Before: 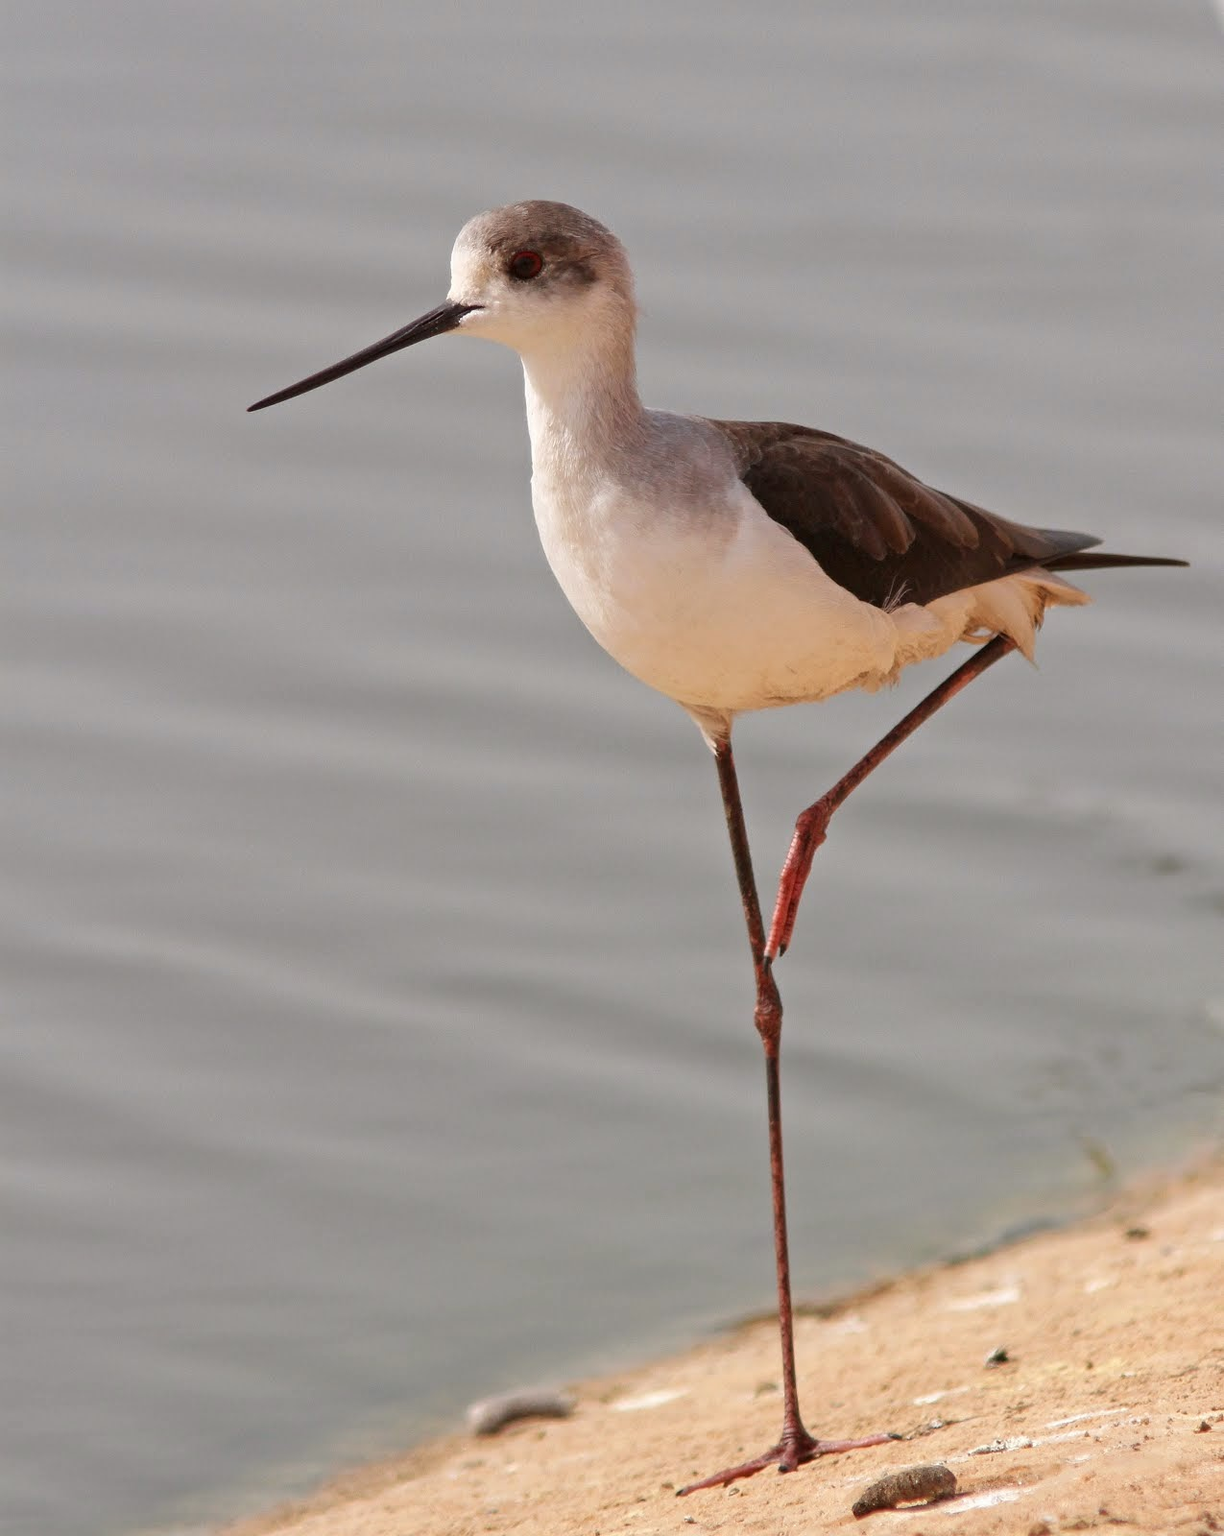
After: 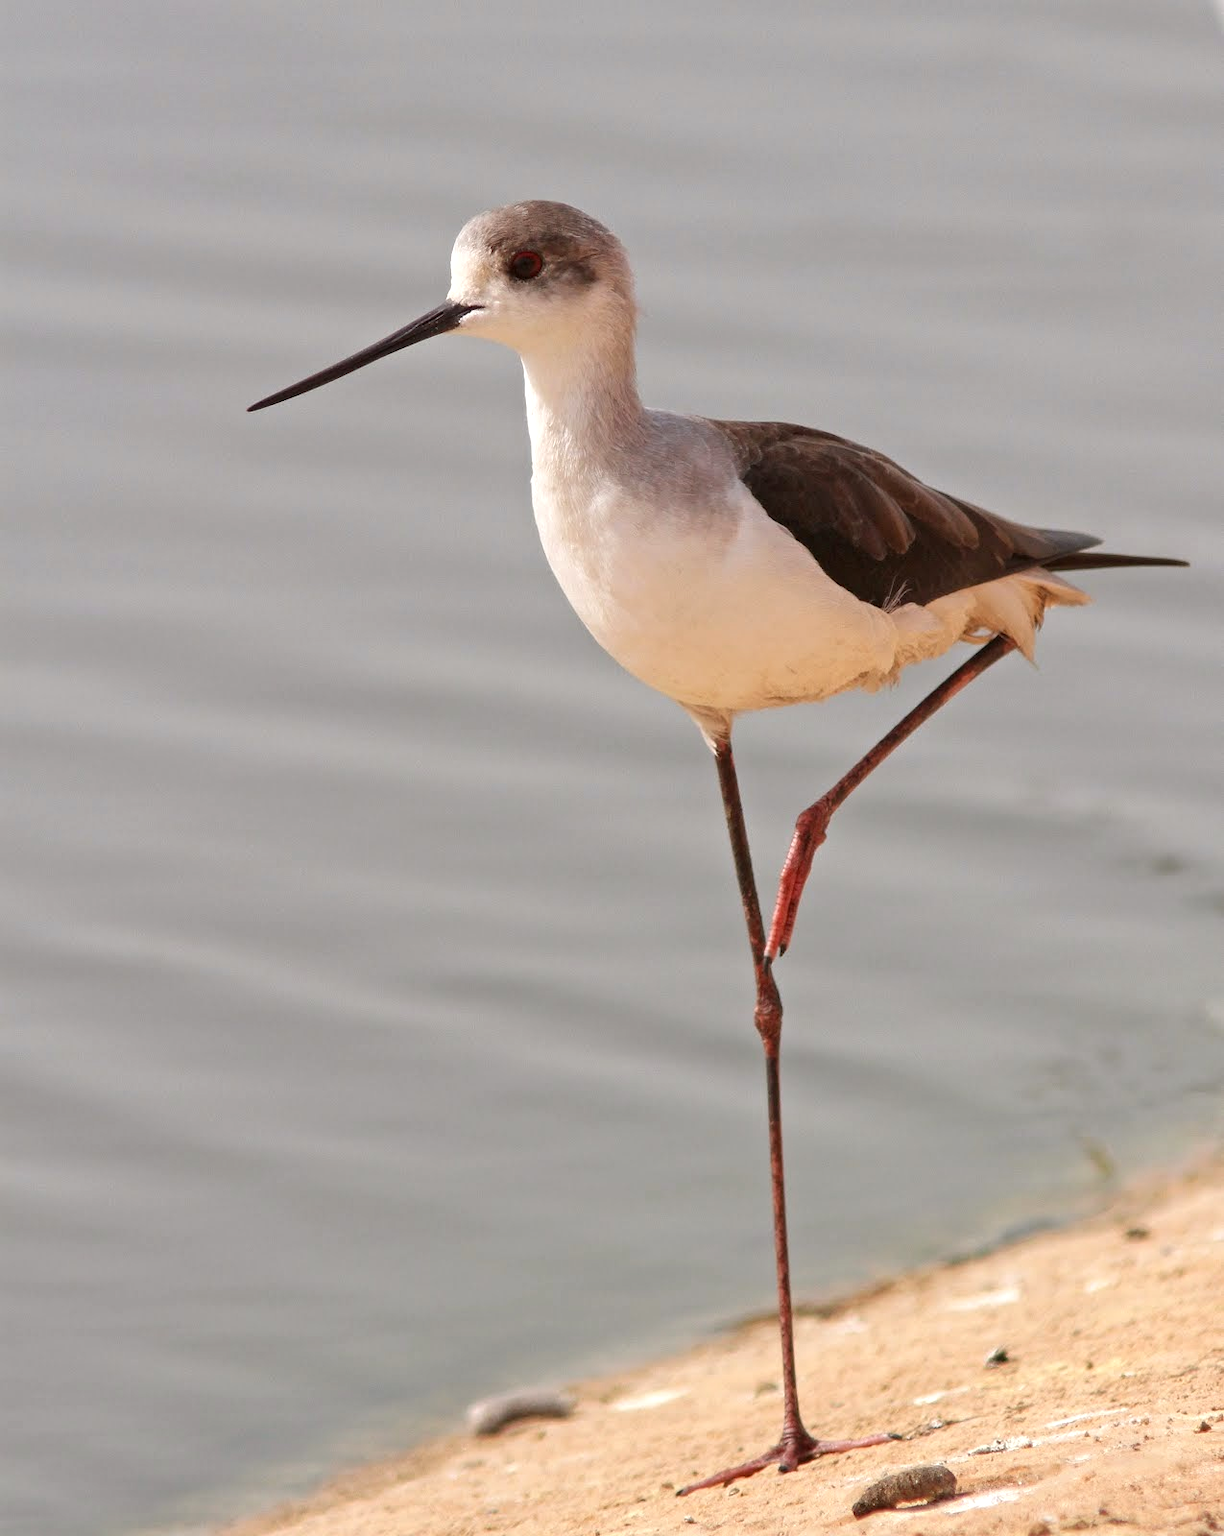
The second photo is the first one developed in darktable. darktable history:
exposure: exposure 0.226 EV, compensate highlight preservation false
